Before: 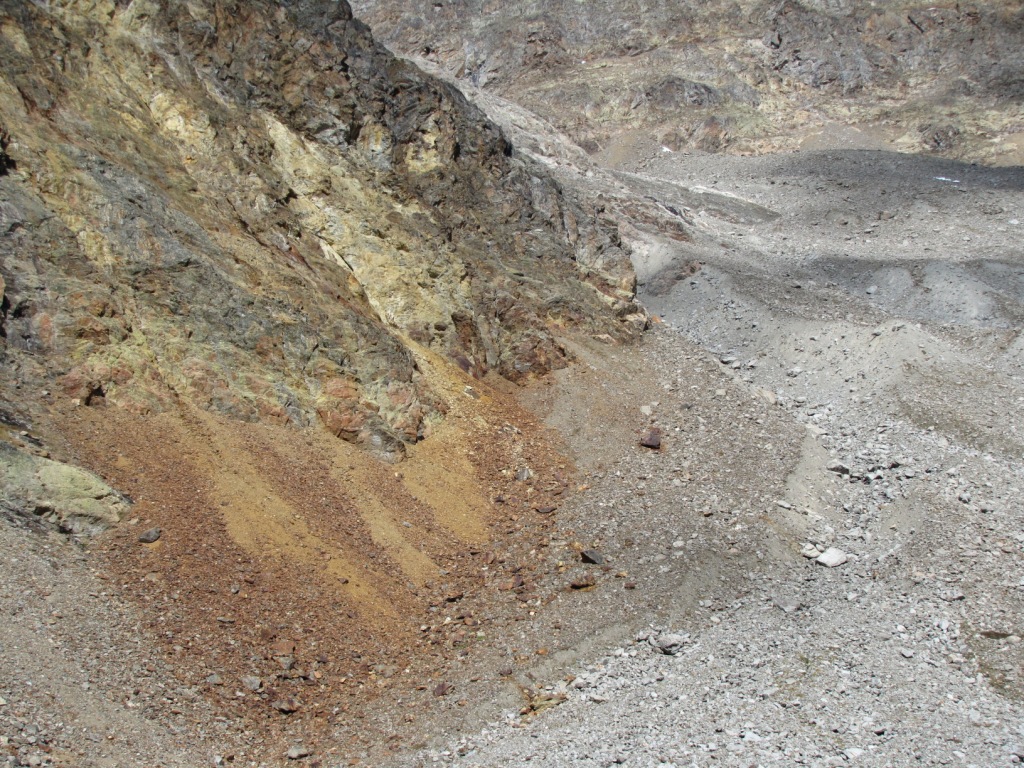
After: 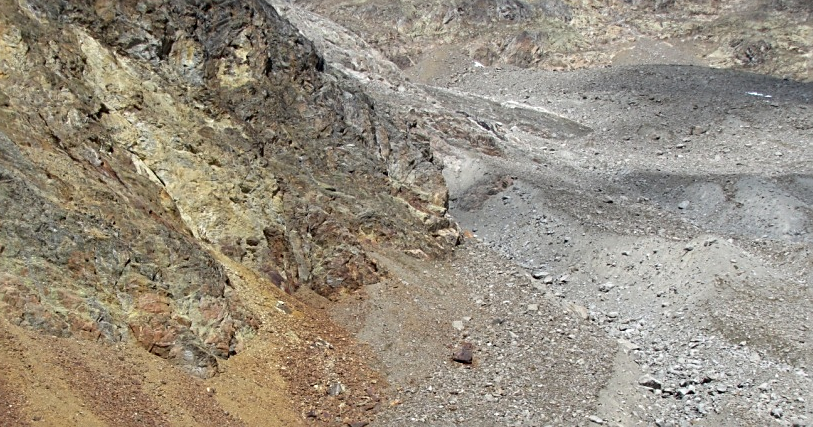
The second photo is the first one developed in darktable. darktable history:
crop: left 18.38%, top 11.092%, right 2.134%, bottom 33.217%
sharpen: on, module defaults
